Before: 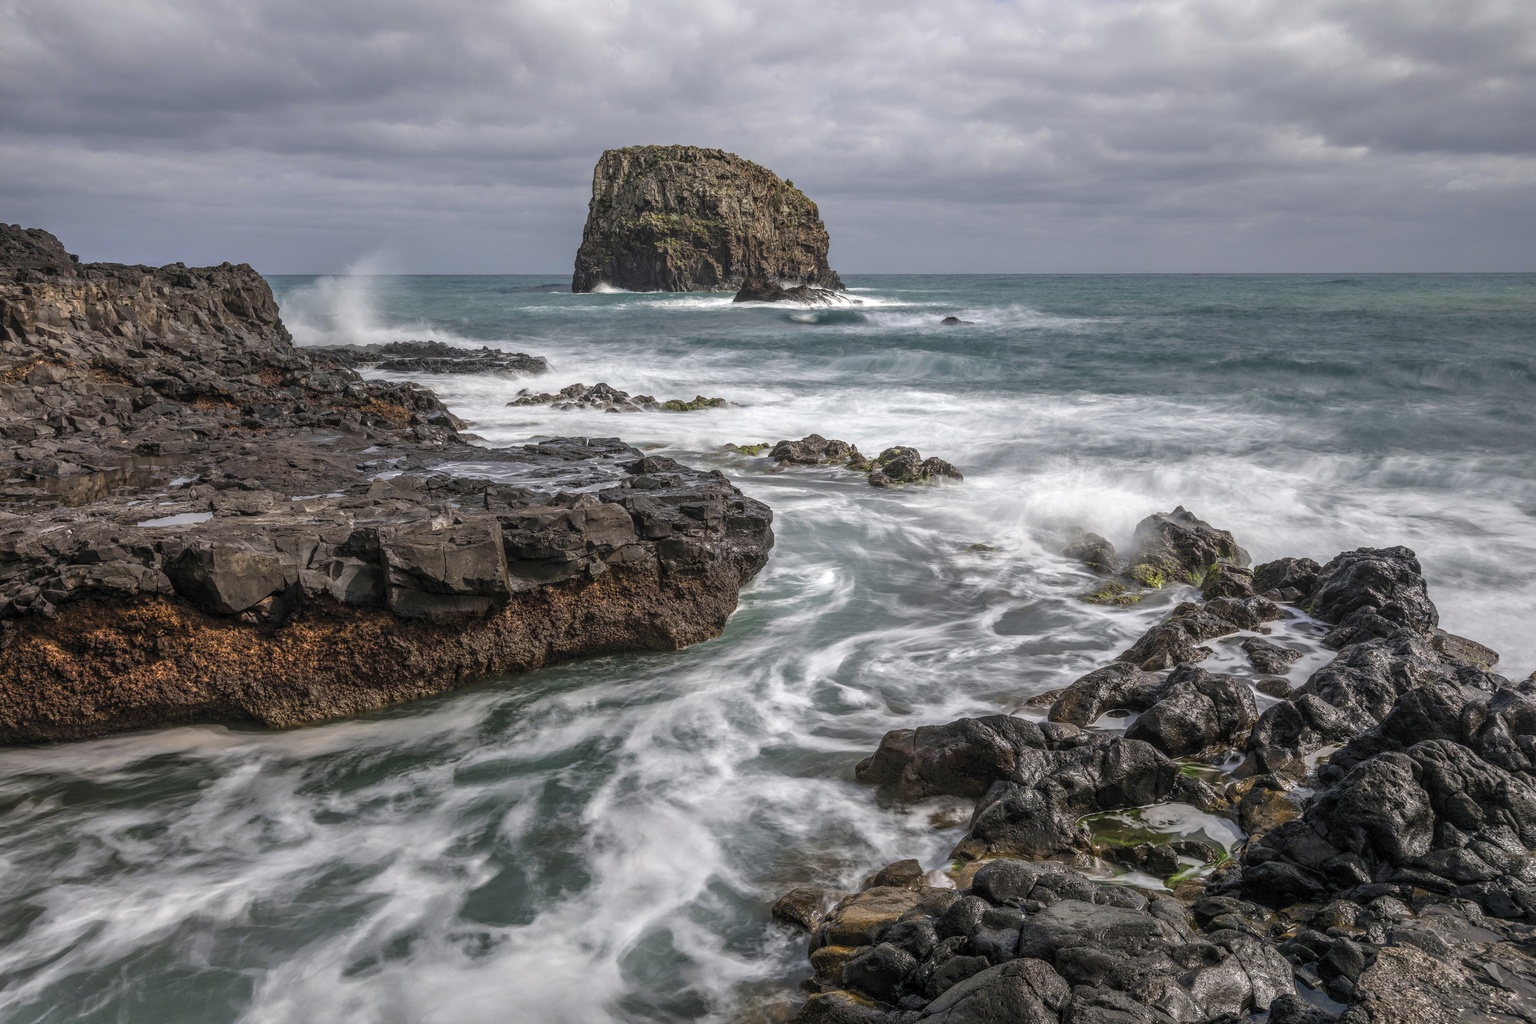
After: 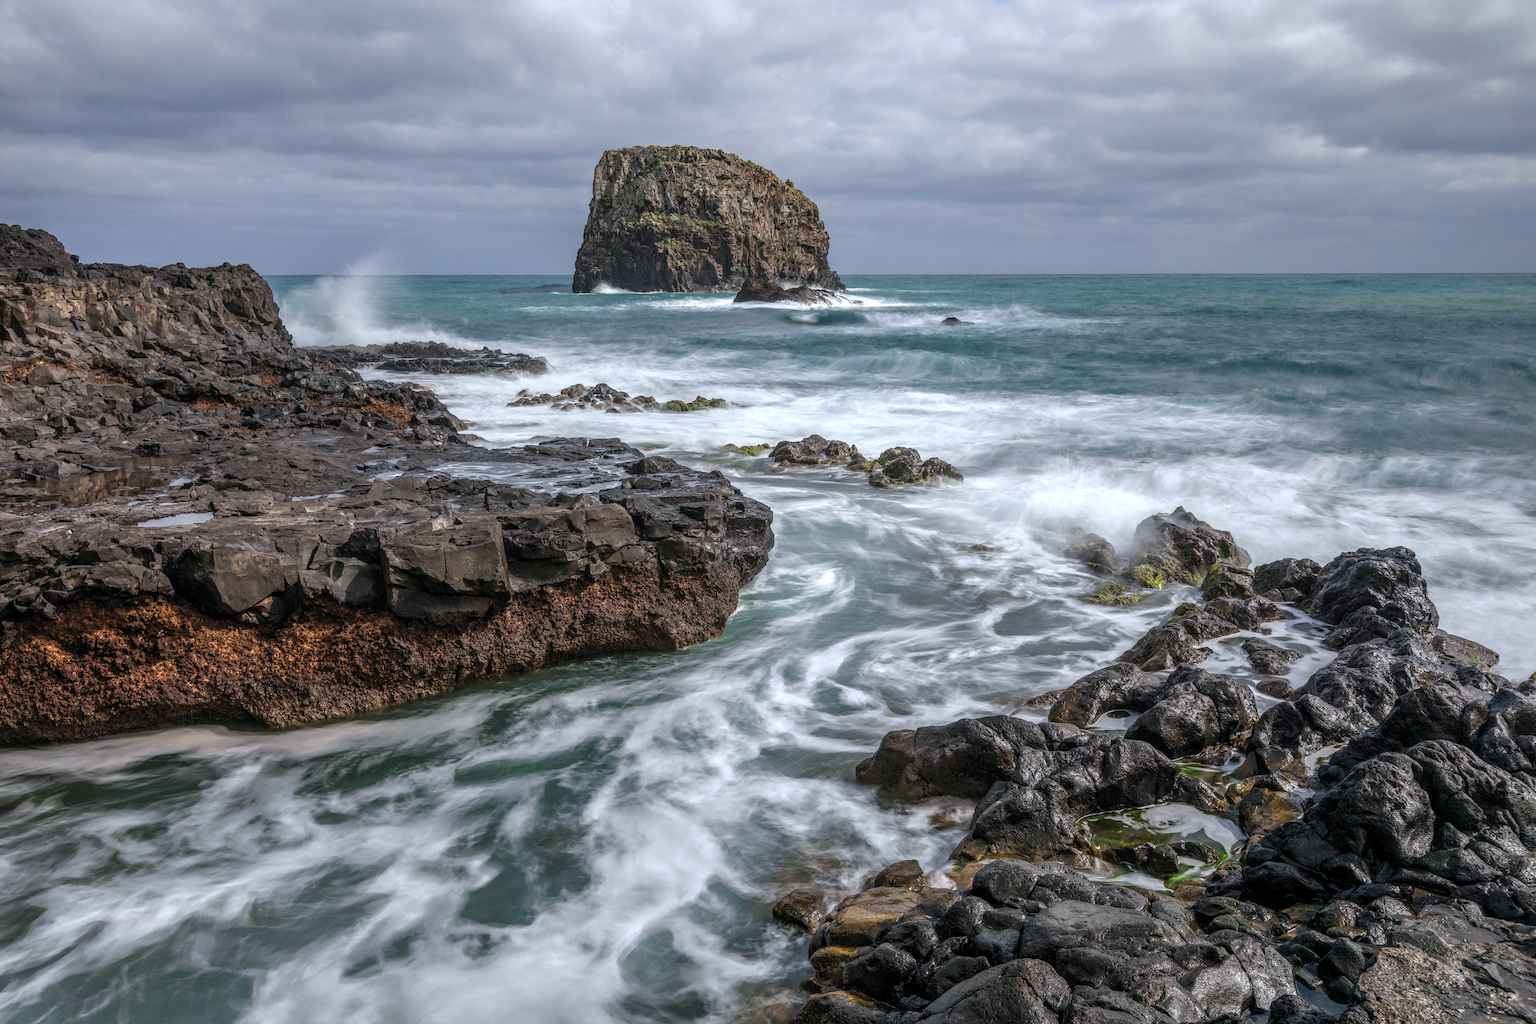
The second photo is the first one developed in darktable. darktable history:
white balance: red 0.967, blue 1.049
exposure: exposure 0.128 EV, compensate highlight preservation false
